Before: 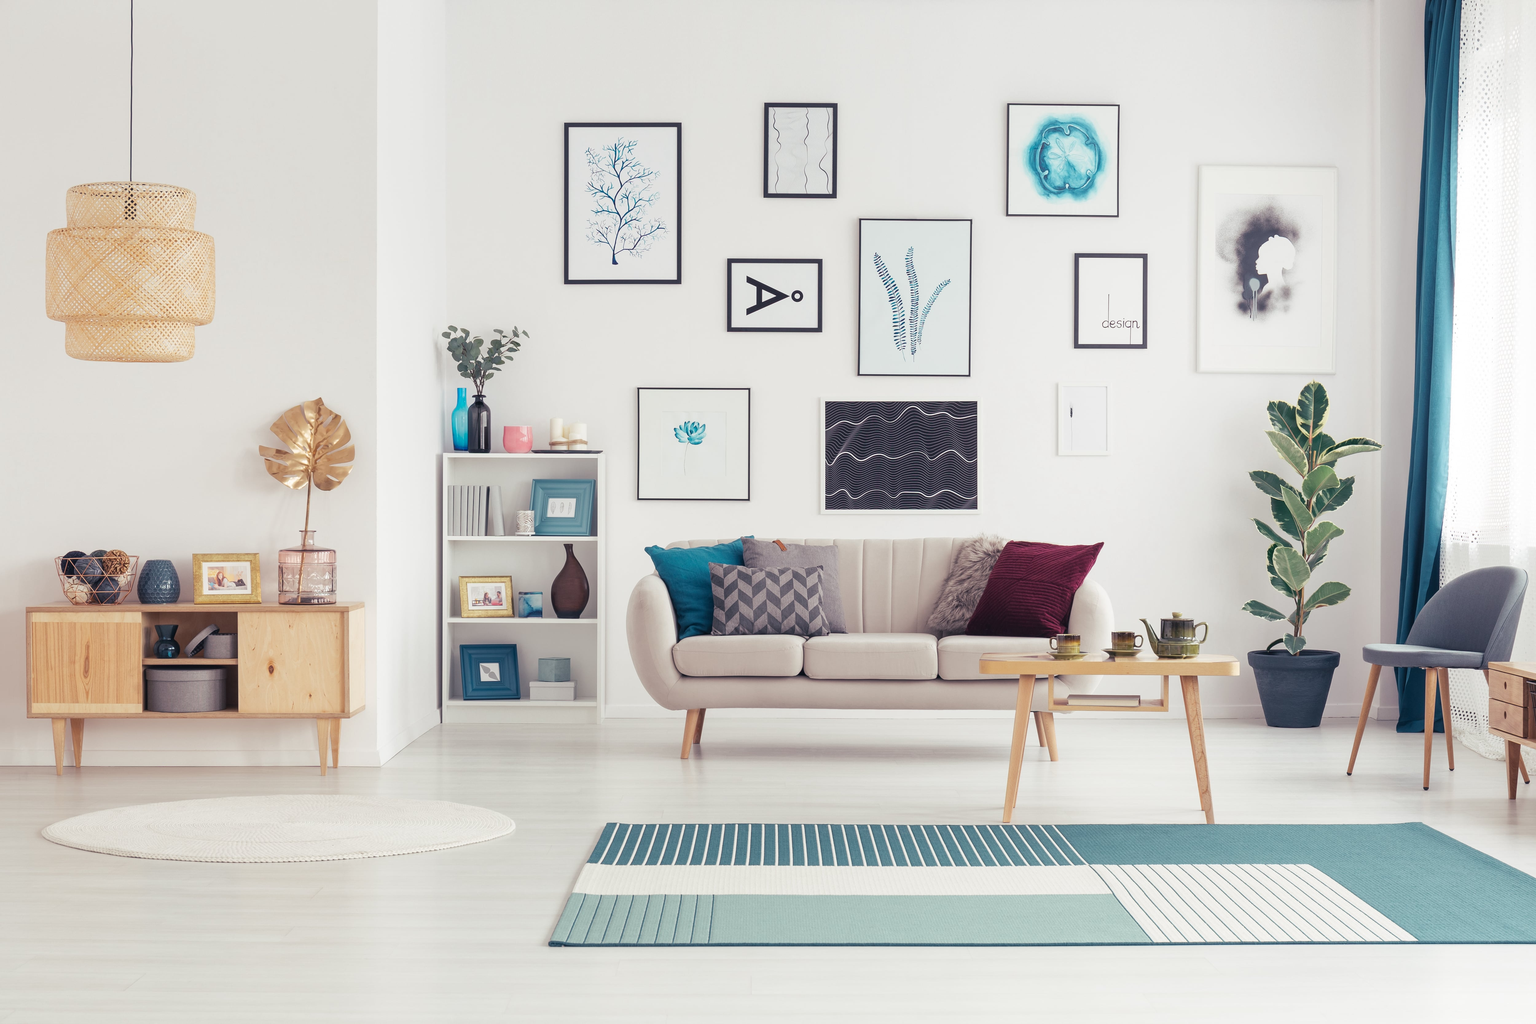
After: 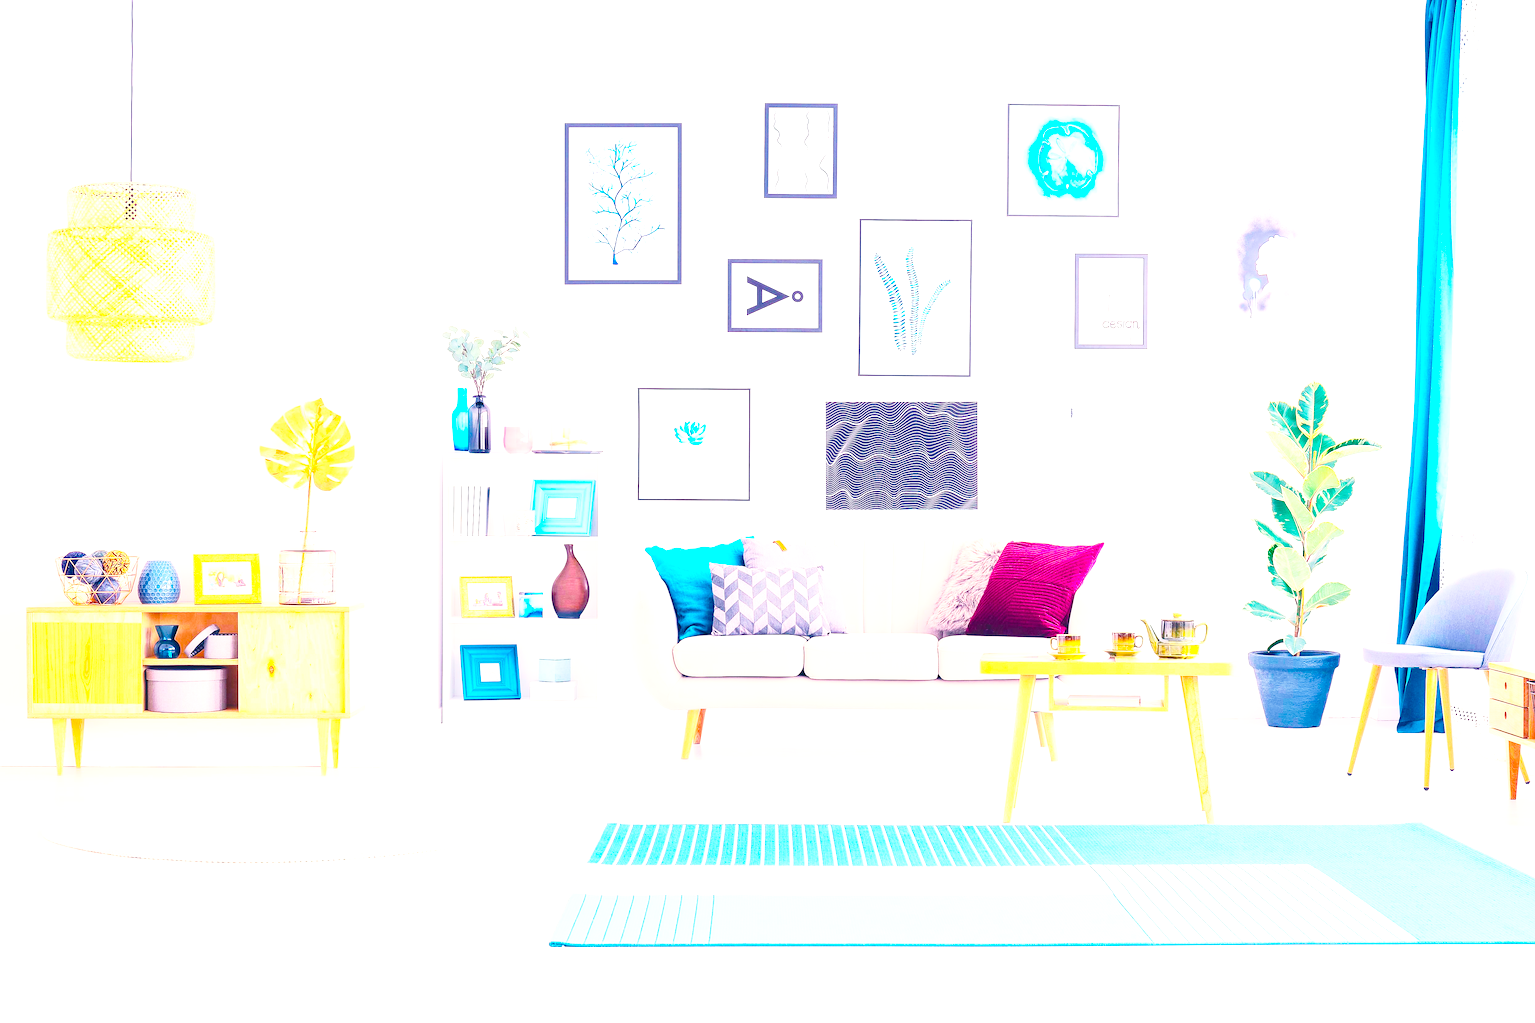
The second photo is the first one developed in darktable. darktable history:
base curve: curves: ch0 [(0, 0) (0.028, 0.03) (0.121, 0.232) (0.46, 0.748) (0.859, 0.968) (1, 1)], preserve colors none
color balance rgb: power › luminance 1.546%, linear chroma grading › shadows 17.618%, linear chroma grading › highlights 60.424%, linear chroma grading › global chroma 49.762%, perceptual saturation grading › global saturation 44.644%, perceptual saturation grading › highlights -49.52%, perceptual saturation grading › shadows 29.742%, perceptual brilliance grading › global brilliance 15.593%, perceptual brilliance grading › shadows -35.735%
tone equalizer: -8 EV 1.98 EV, -7 EV 2 EV, -6 EV 1.96 EV, -5 EV 2 EV, -4 EV 1.97 EV, -3 EV 1.49 EV, -2 EV 0.993 EV, -1 EV 0.477 EV, edges refinement/feathering 500, mask exposure compensation -1.57 EV, preserve details no
sharpen: radius 1.369, amount 1.243, threshold 0.81
